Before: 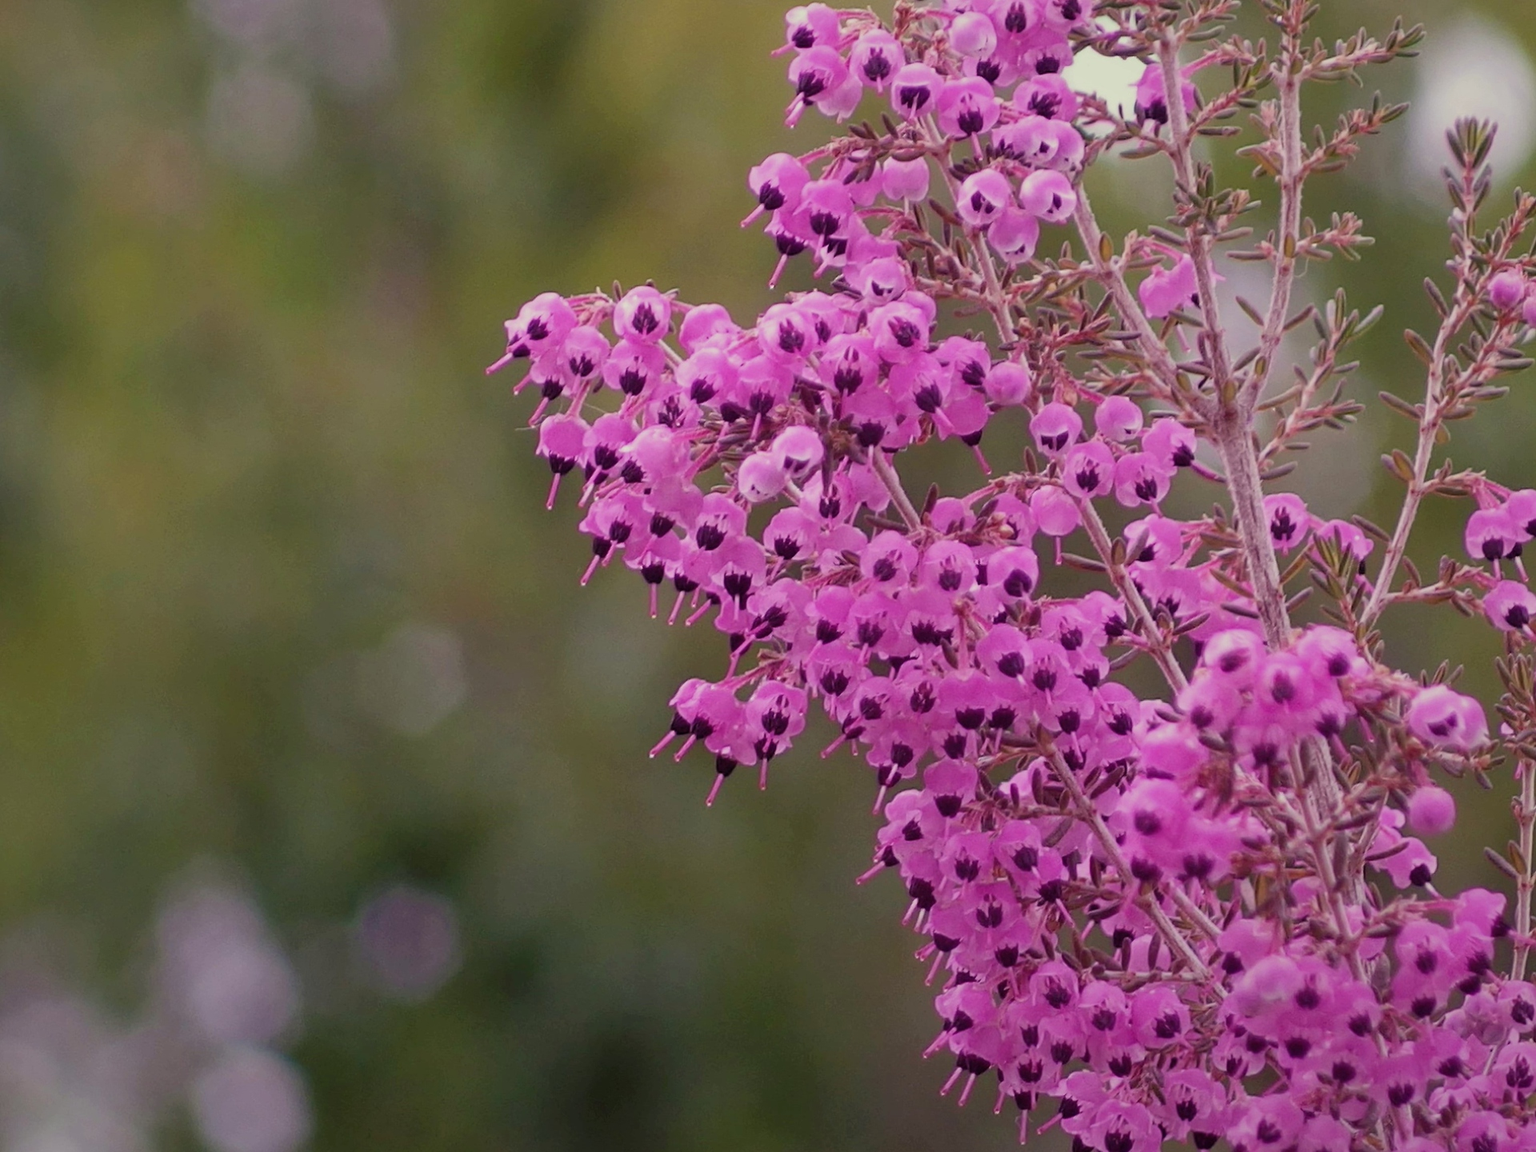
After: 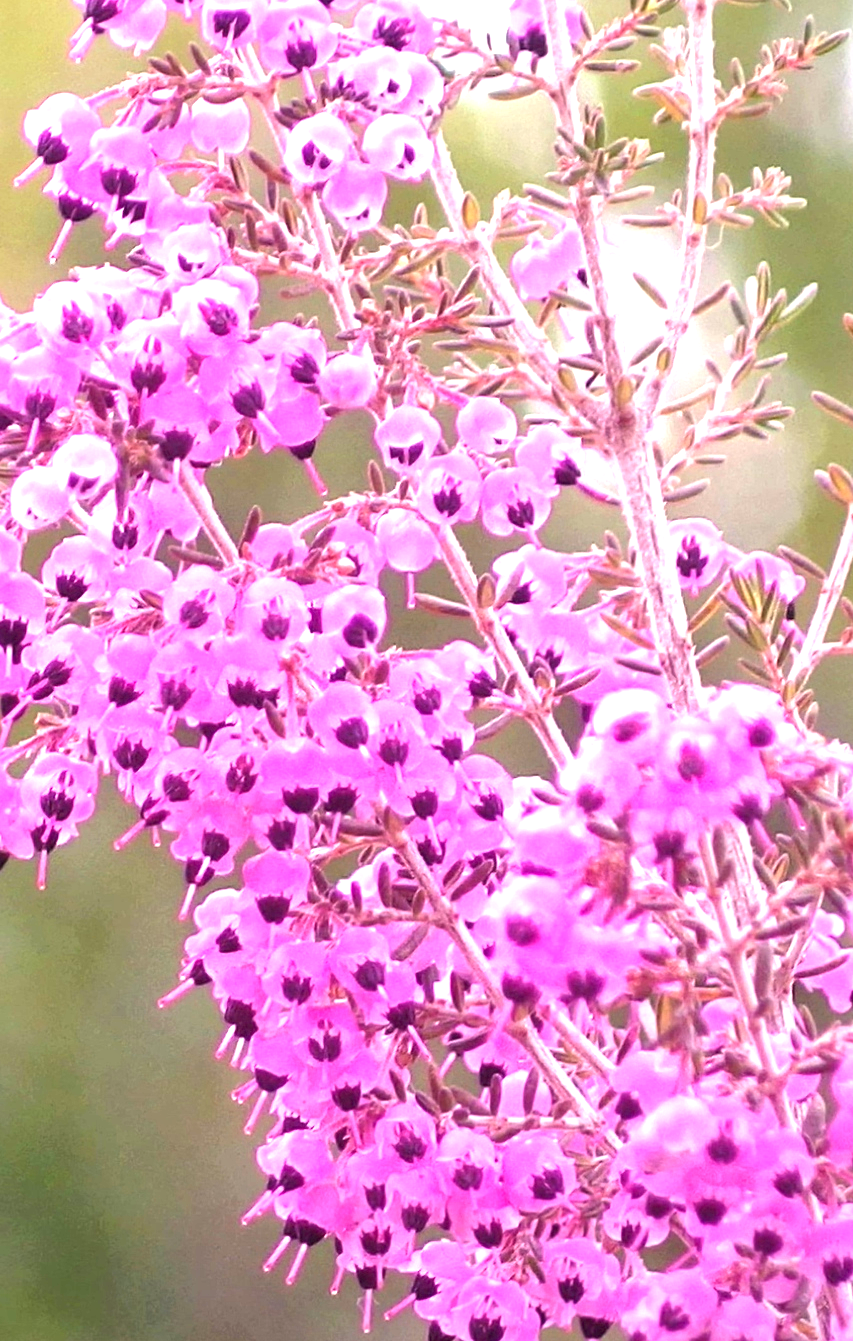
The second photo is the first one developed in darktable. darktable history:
exposure: black level correction 0, exposure 1.997 EV, compensate exposure bias true, compensate highlight preservation false
local contrast: mode bilateral grid, contrast 21, coarseness 51, detail 119%, midtone range 0.2
crop: left 47.55%, top 6.839%, right 8.008%
